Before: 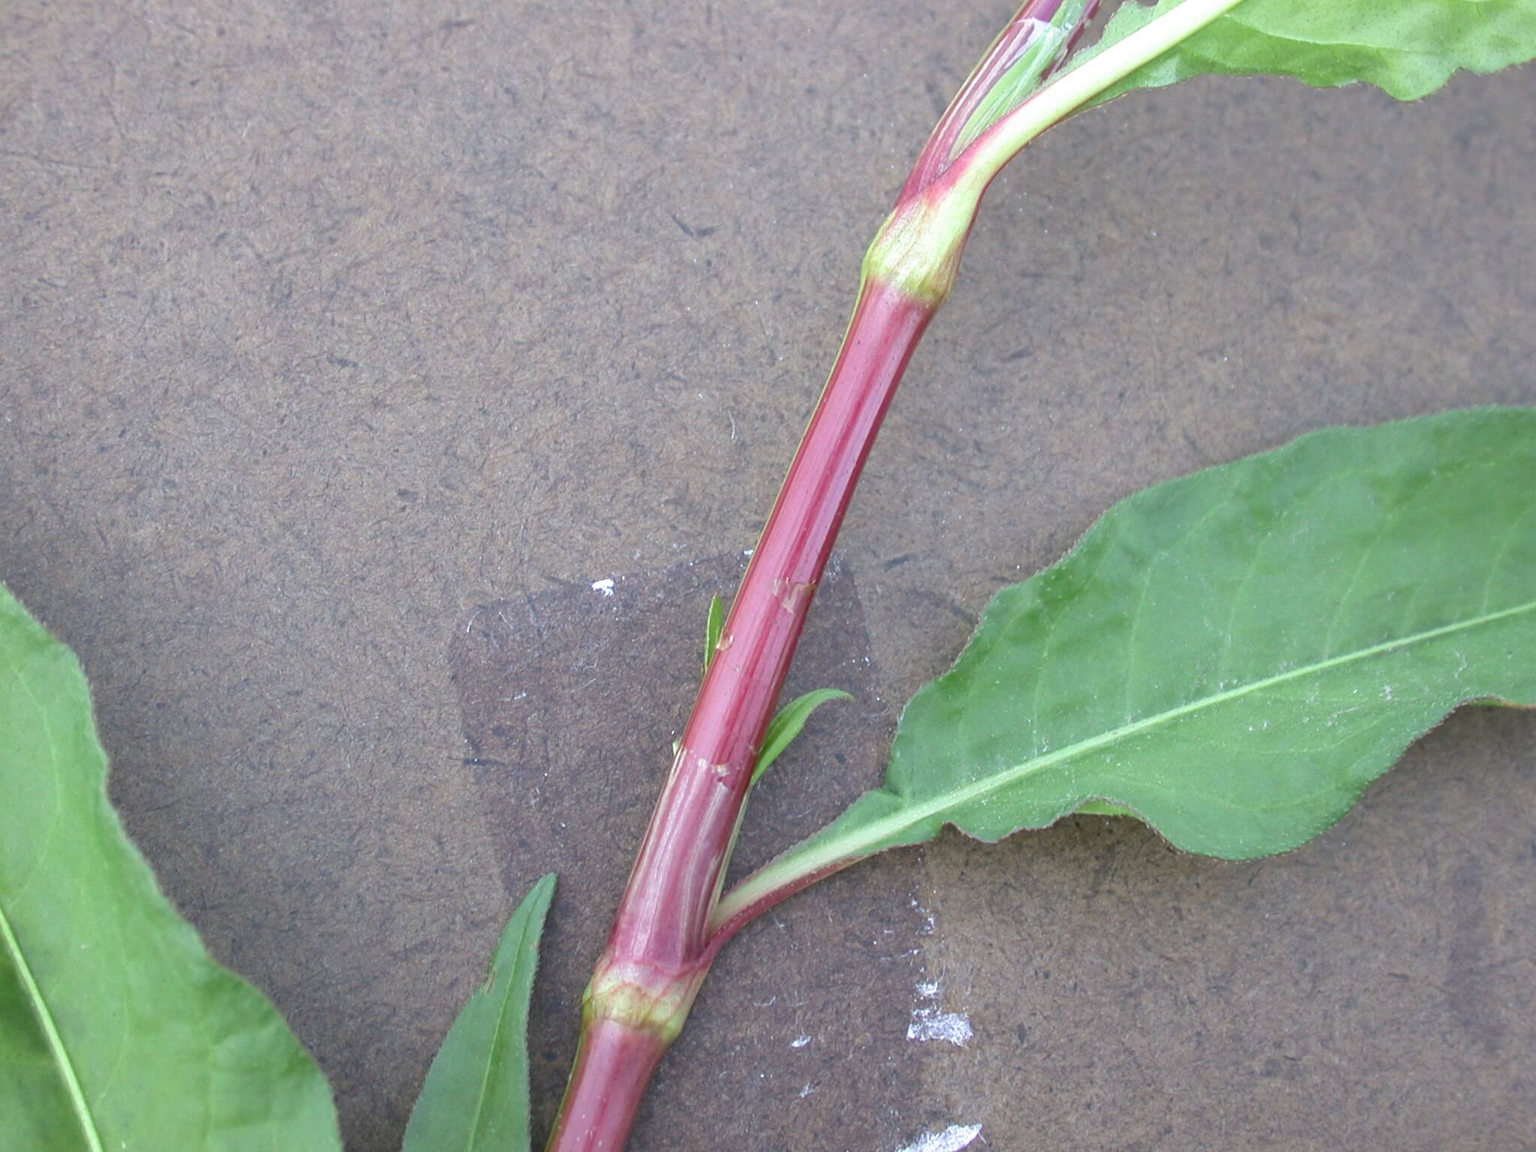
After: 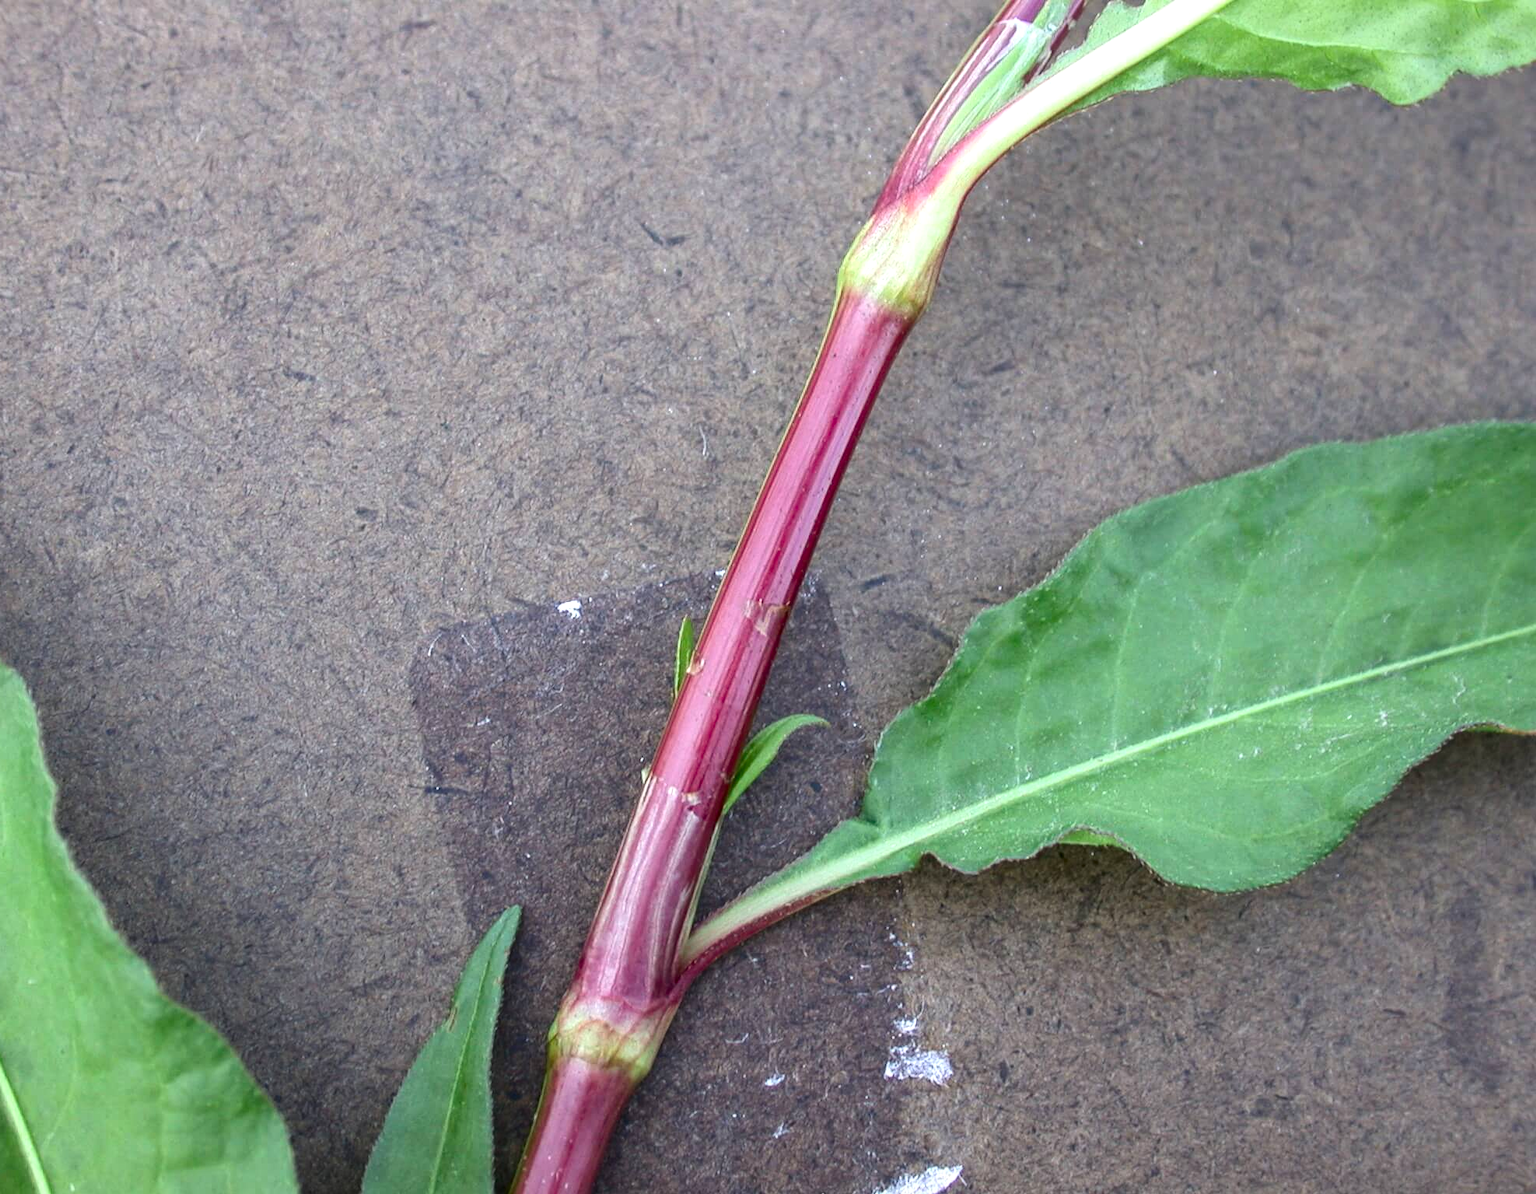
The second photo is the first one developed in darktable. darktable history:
local contrast: on, module defaults
contrast brightness saturation: contrast 0.194, brightness -0.113, saturation 0.209
crop and rotate: left 3.526%
